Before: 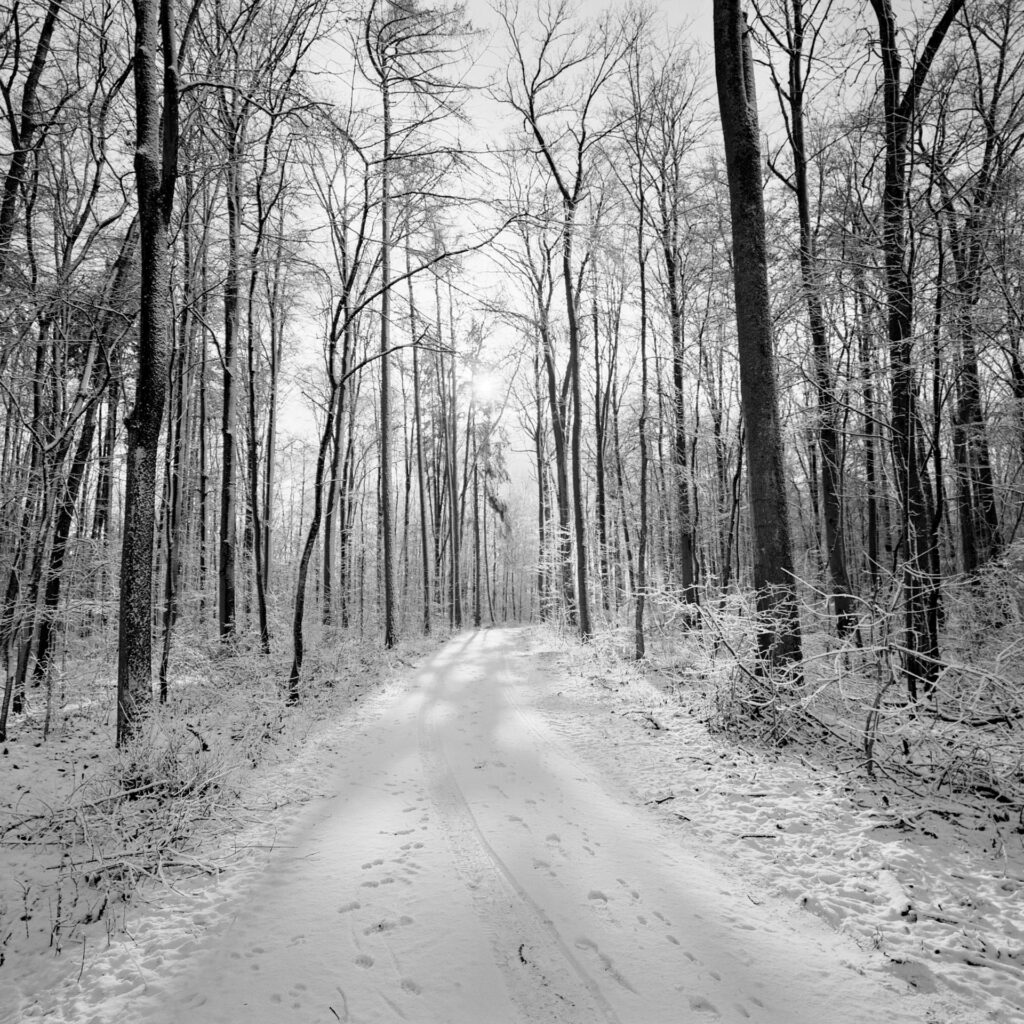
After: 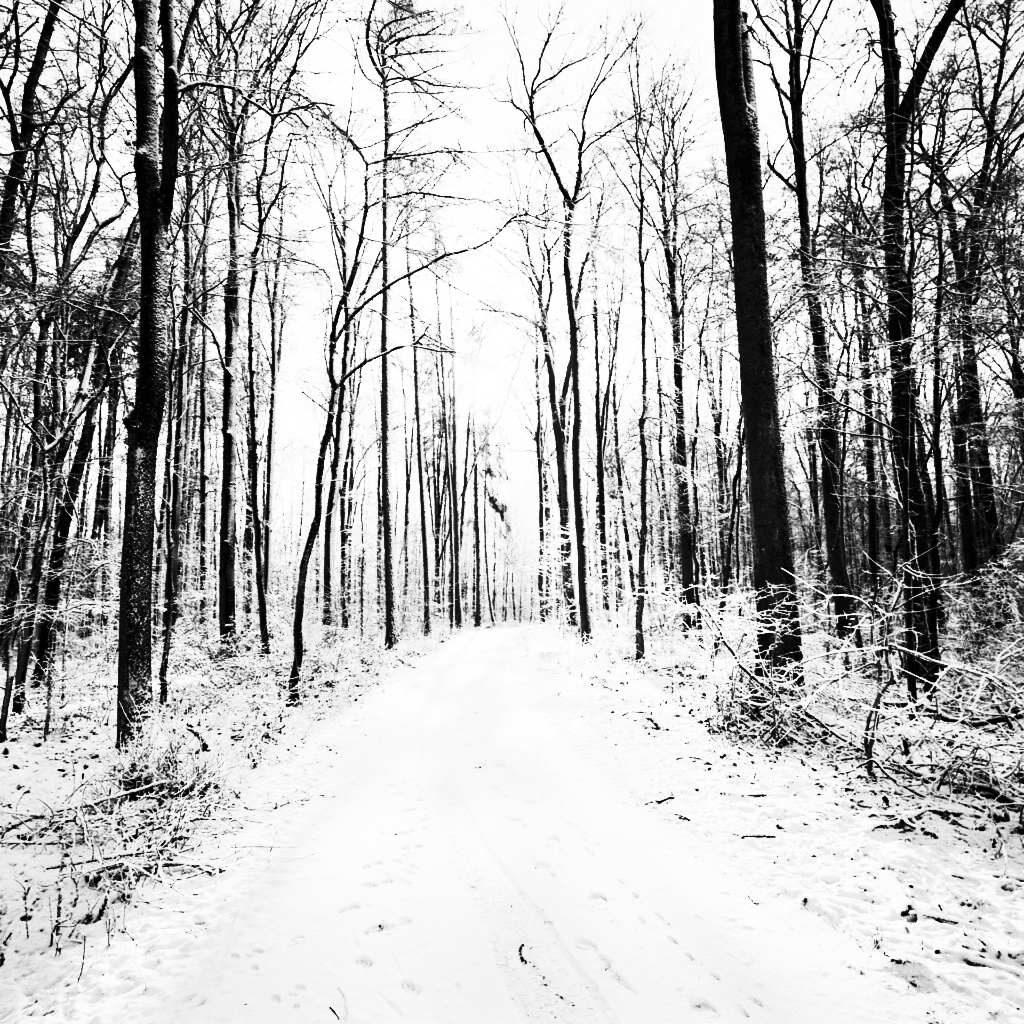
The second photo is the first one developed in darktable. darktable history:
contrast brightness saturation: contrast 0.922, brightness 0.194
